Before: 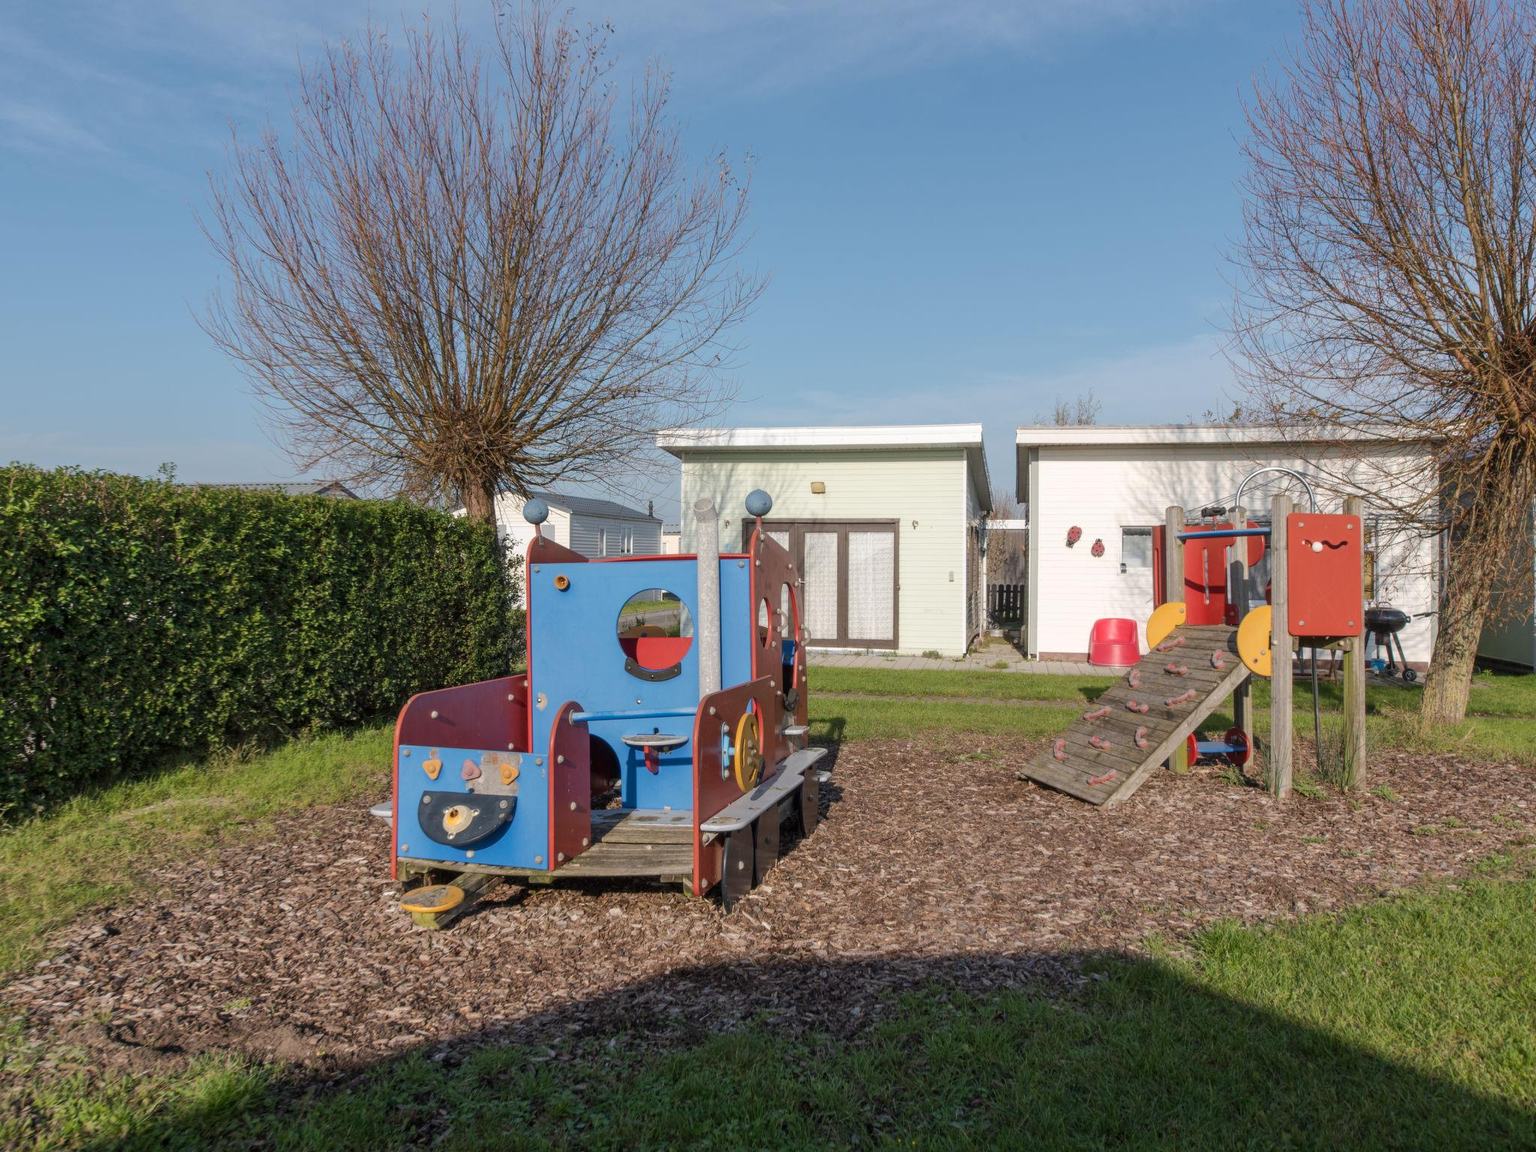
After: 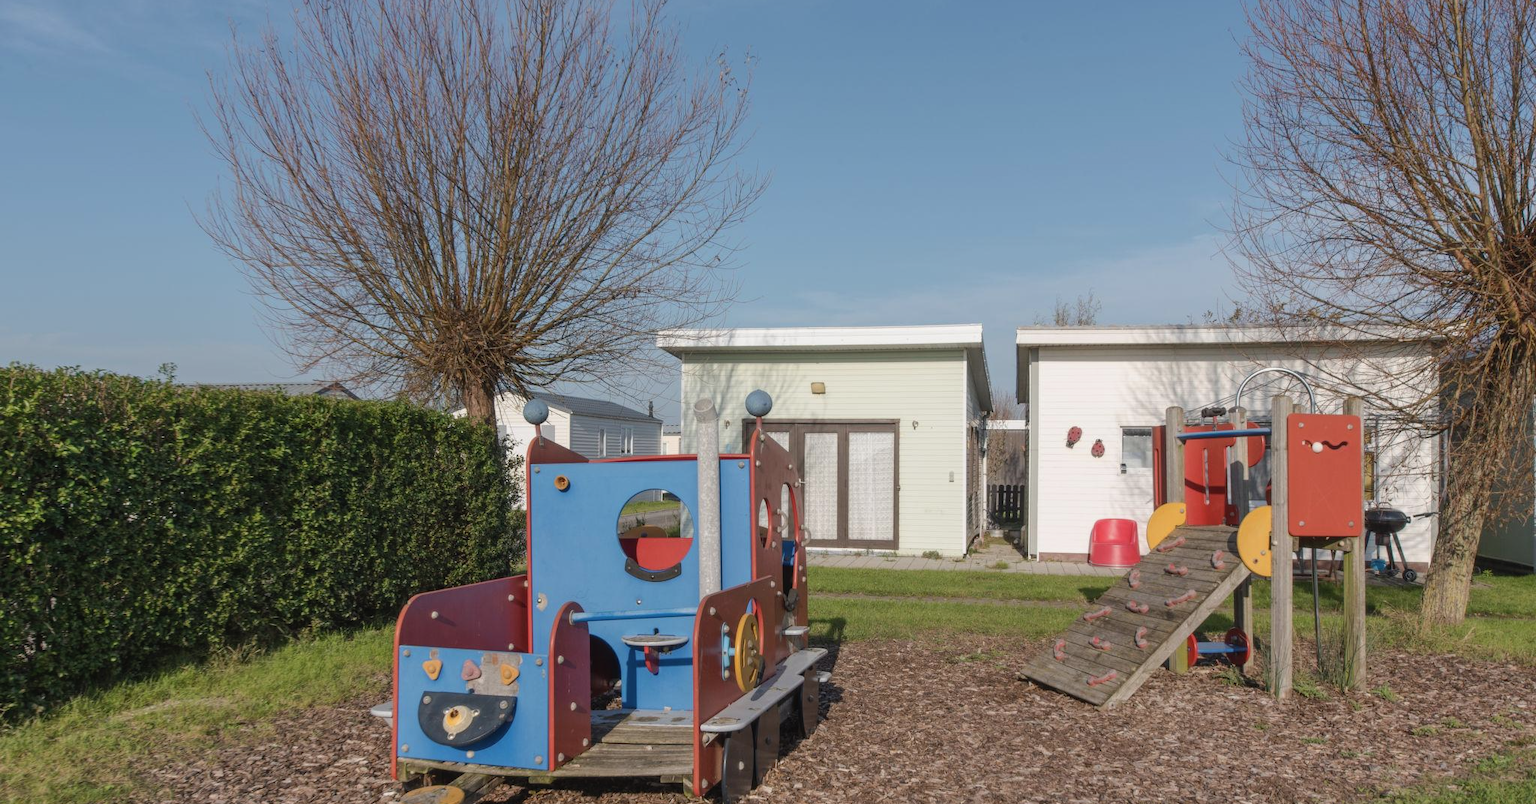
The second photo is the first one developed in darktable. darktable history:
contrast brightness saturation: contrast -0.076, brightness -0.04, saturation -0.11
crop and rotate: top 8.665%, bottom 21.415%
